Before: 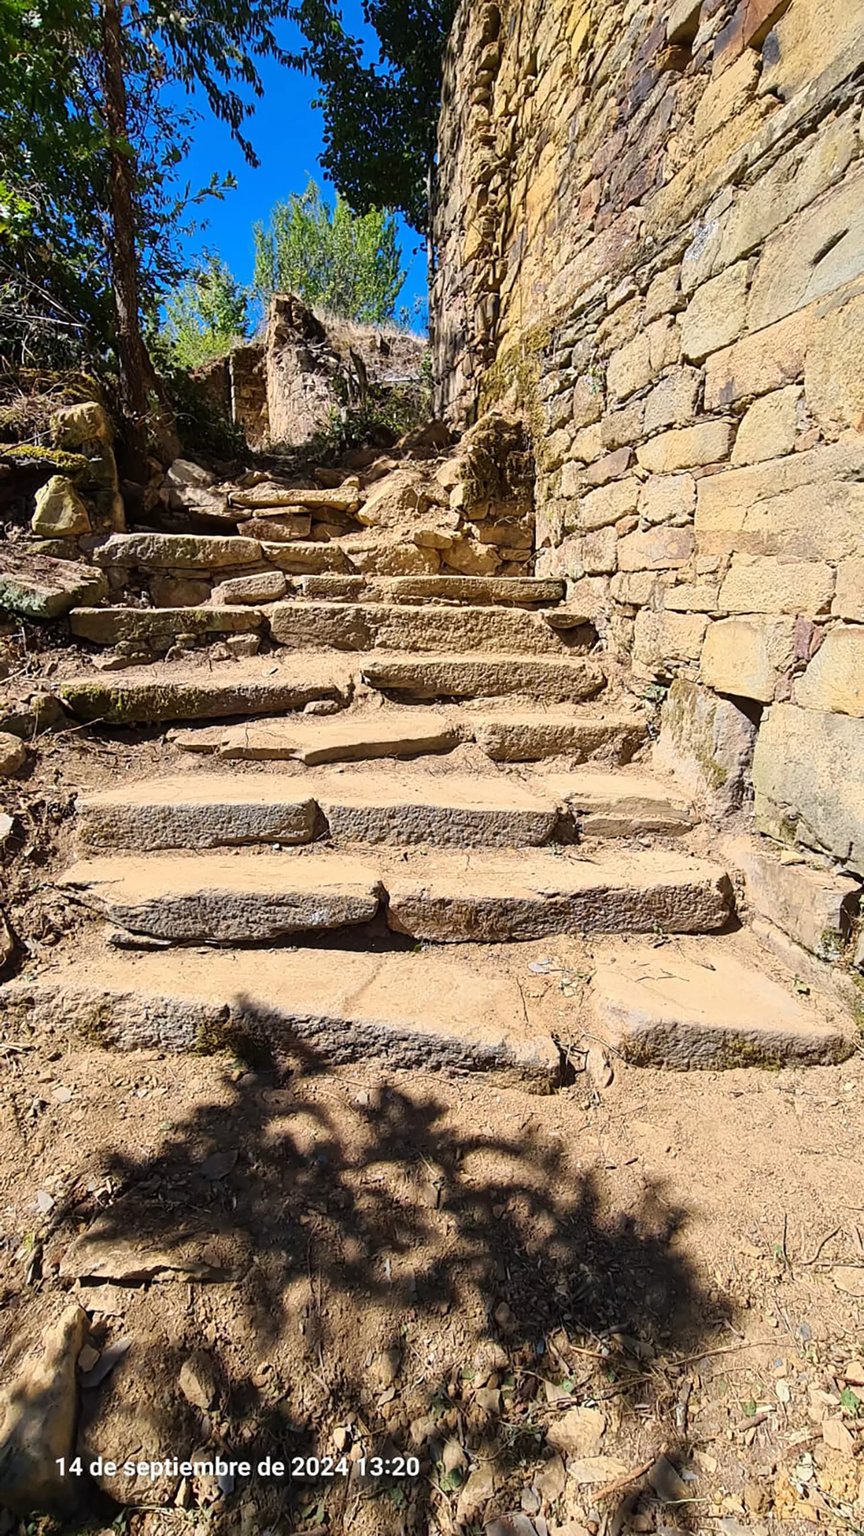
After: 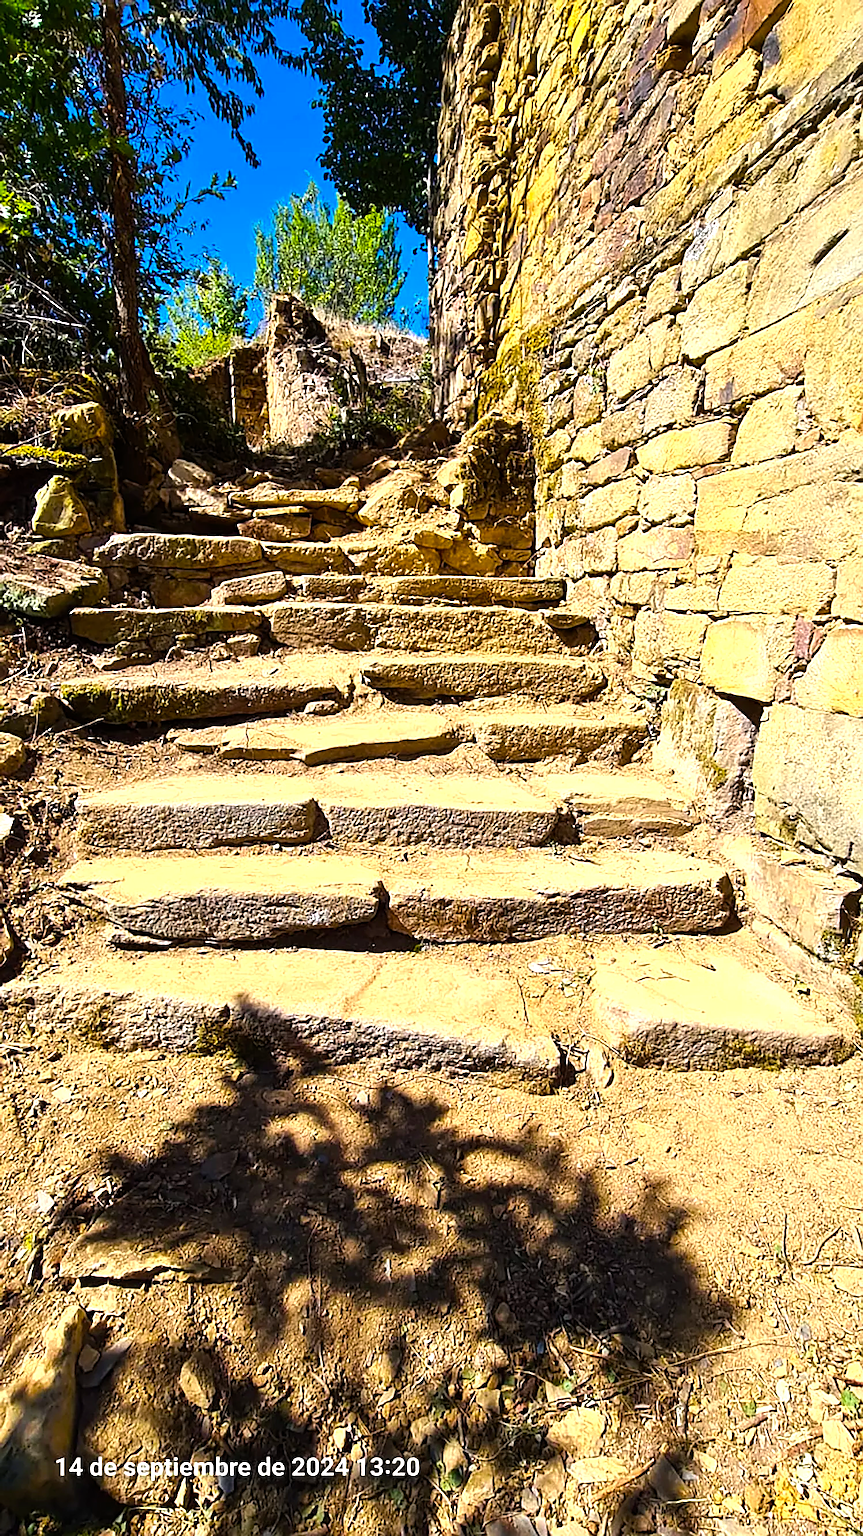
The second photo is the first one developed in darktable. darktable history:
color balance rgb: perceptual saturation grading › global saturation 25.871%, perceptual brilliance grading › highlights 11.769%, global vibrance 35.573%, contrast 10.644%
sharpen: on, module defaults
